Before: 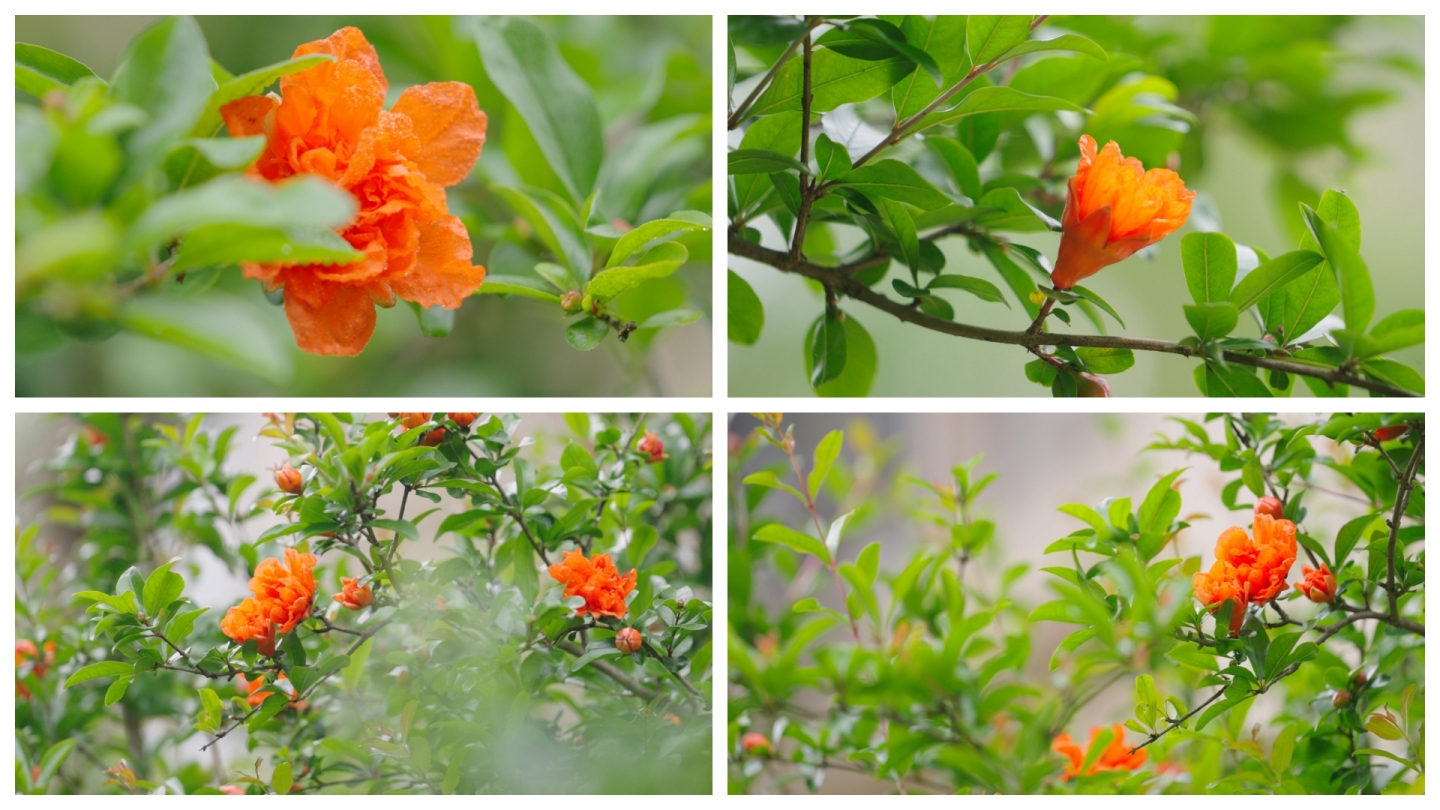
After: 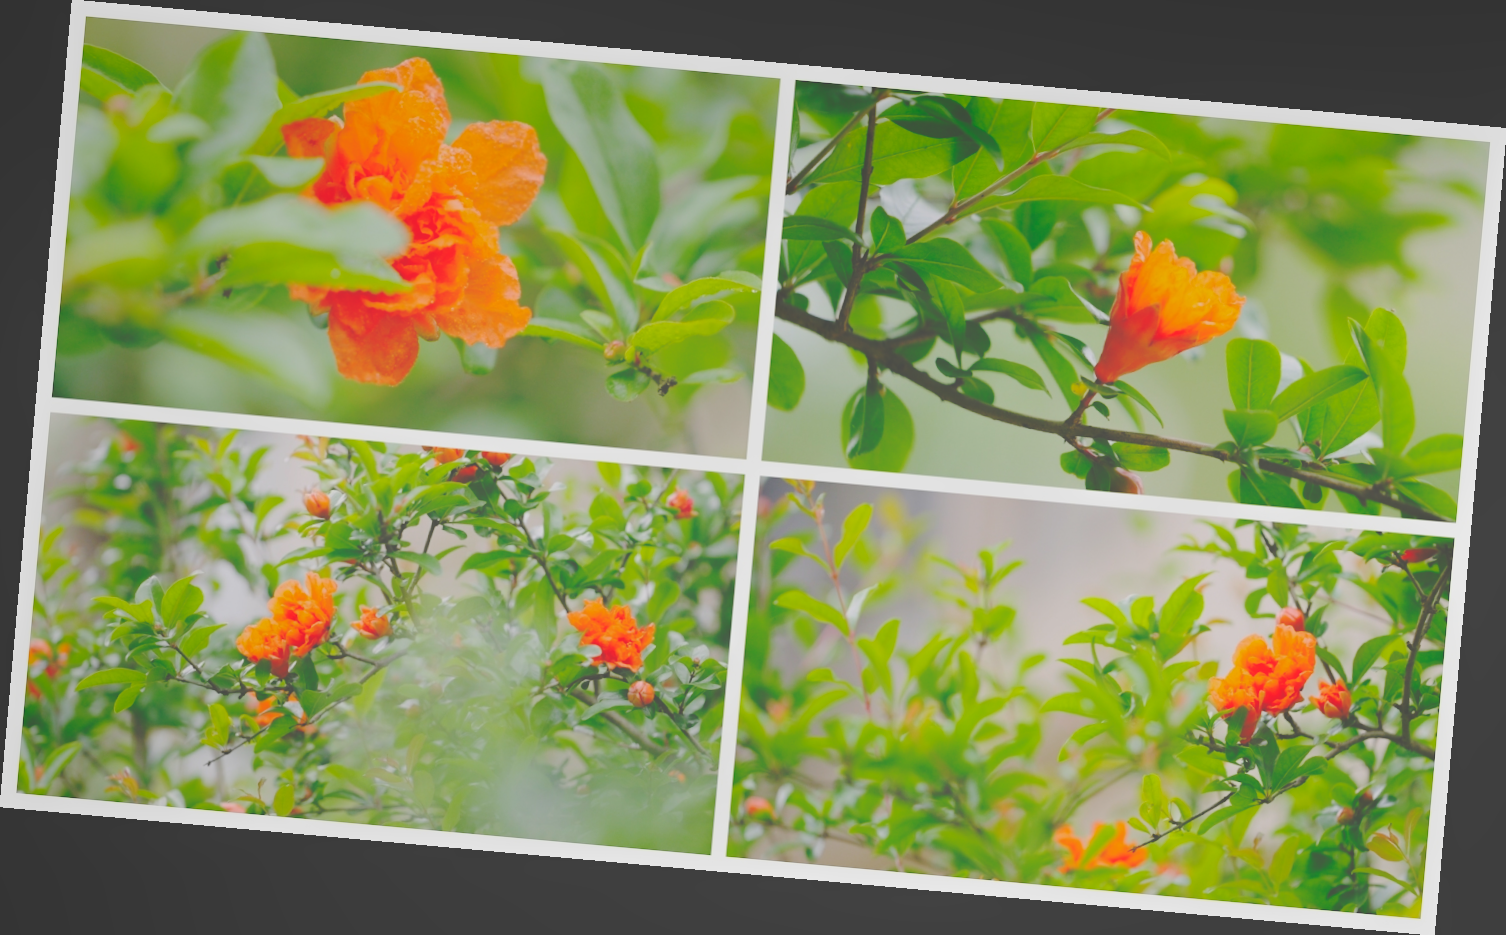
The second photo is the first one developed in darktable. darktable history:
local contrast: detail 69%
rotate and perspective: rotation 5.12°, automatic cropping off
base curve: curves: ch0 [(0, 0.024) (0.055, 0.065) (0.121, 0.166) (0.236, 0.319) (0.693, 0.726) (1, 1)], preserve colors none
